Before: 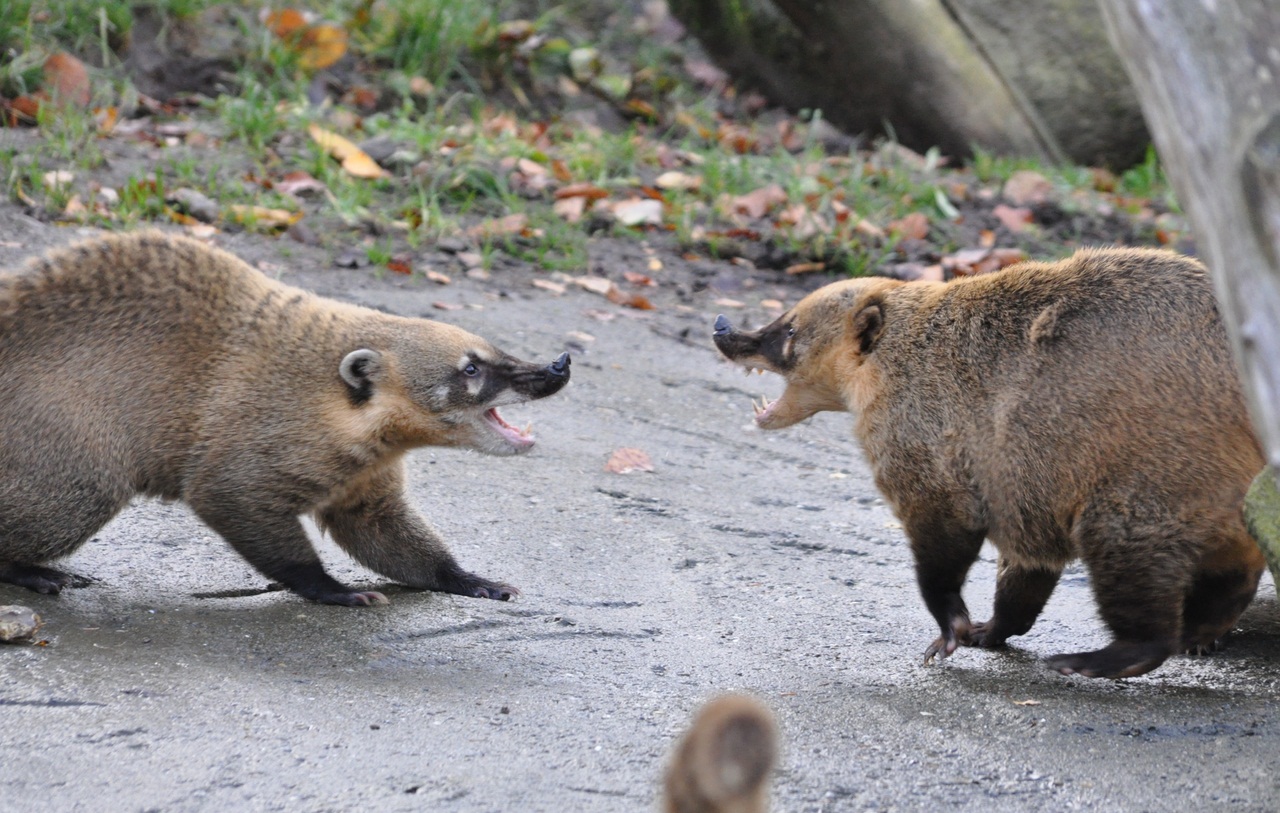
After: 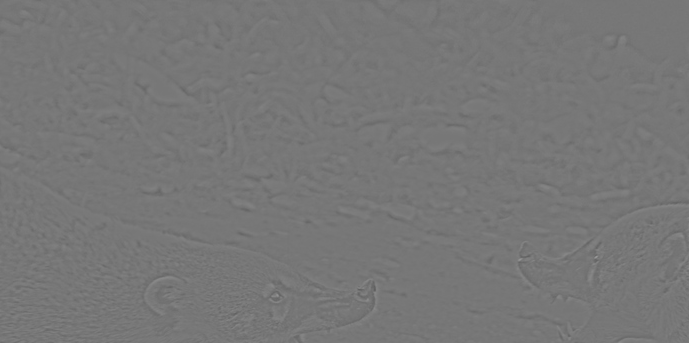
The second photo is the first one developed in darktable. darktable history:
crop: left 15.306%, top 9.065%, right 30.789%, bottom 48.638%
exposure: exposure 0.2 EV, compensate highlight preservation false
highpass: sharpness 5.84%, contrast boost 8.44%
